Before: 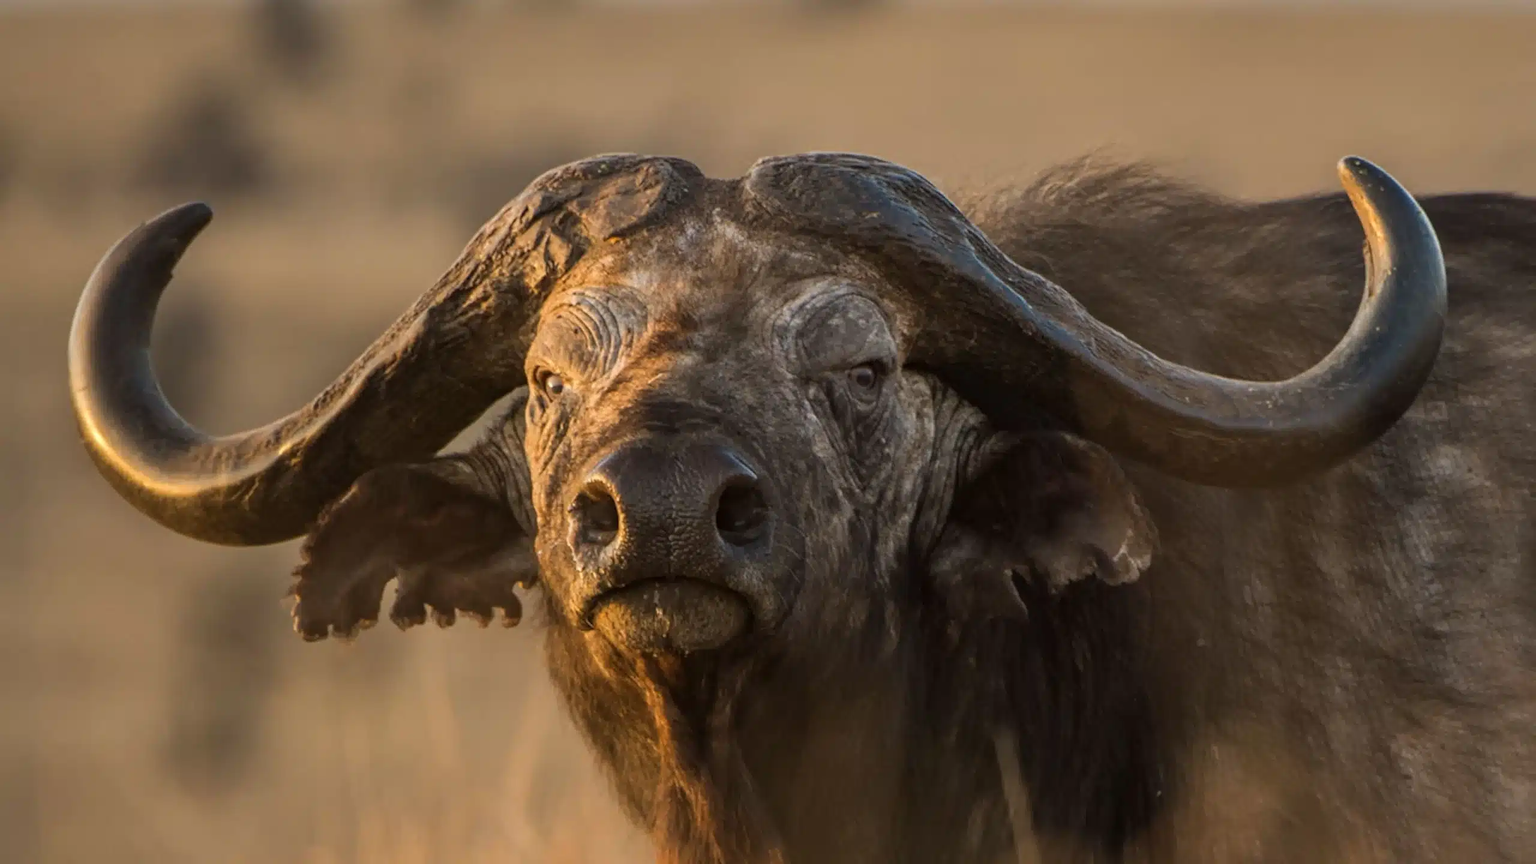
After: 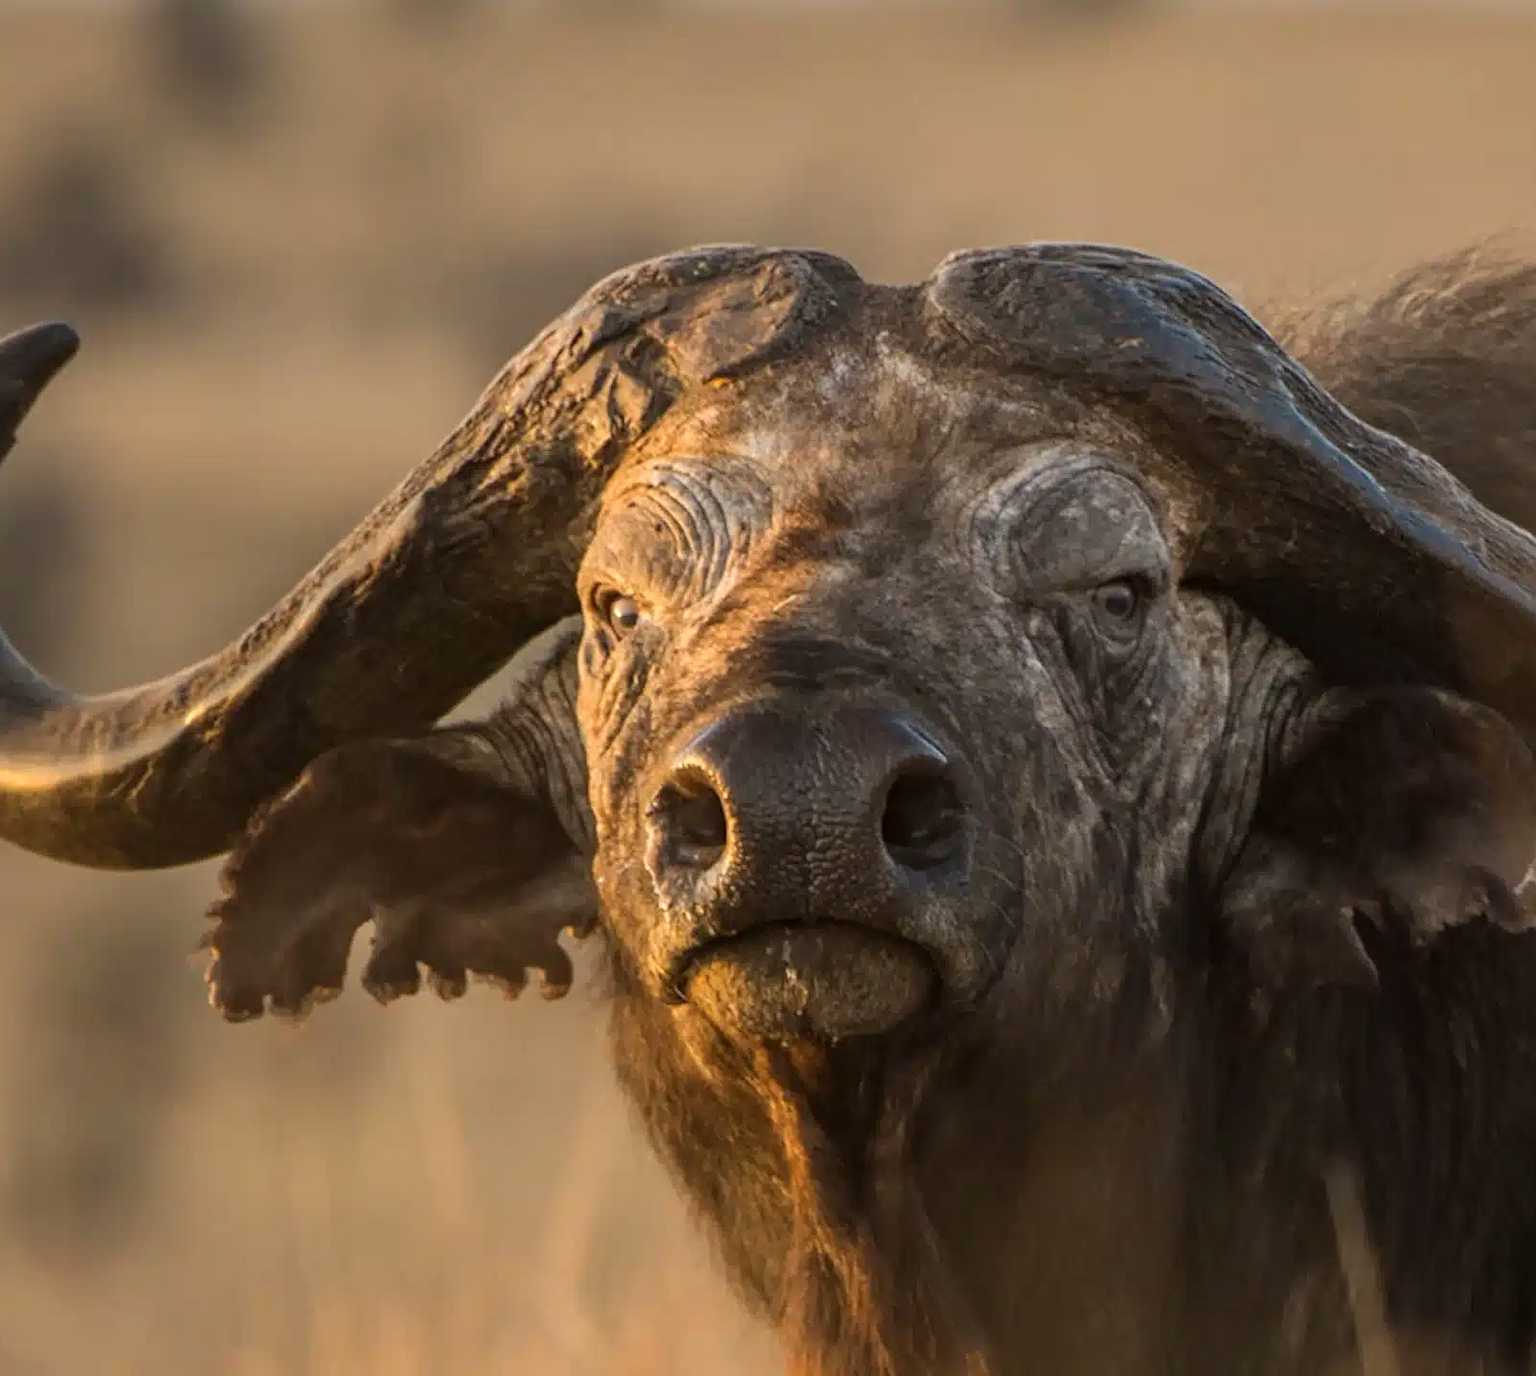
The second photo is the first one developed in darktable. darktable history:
crop: left 10.625%, right 26.569%
exposure: exposure 0.203 EV, compensate highlight preservation false
